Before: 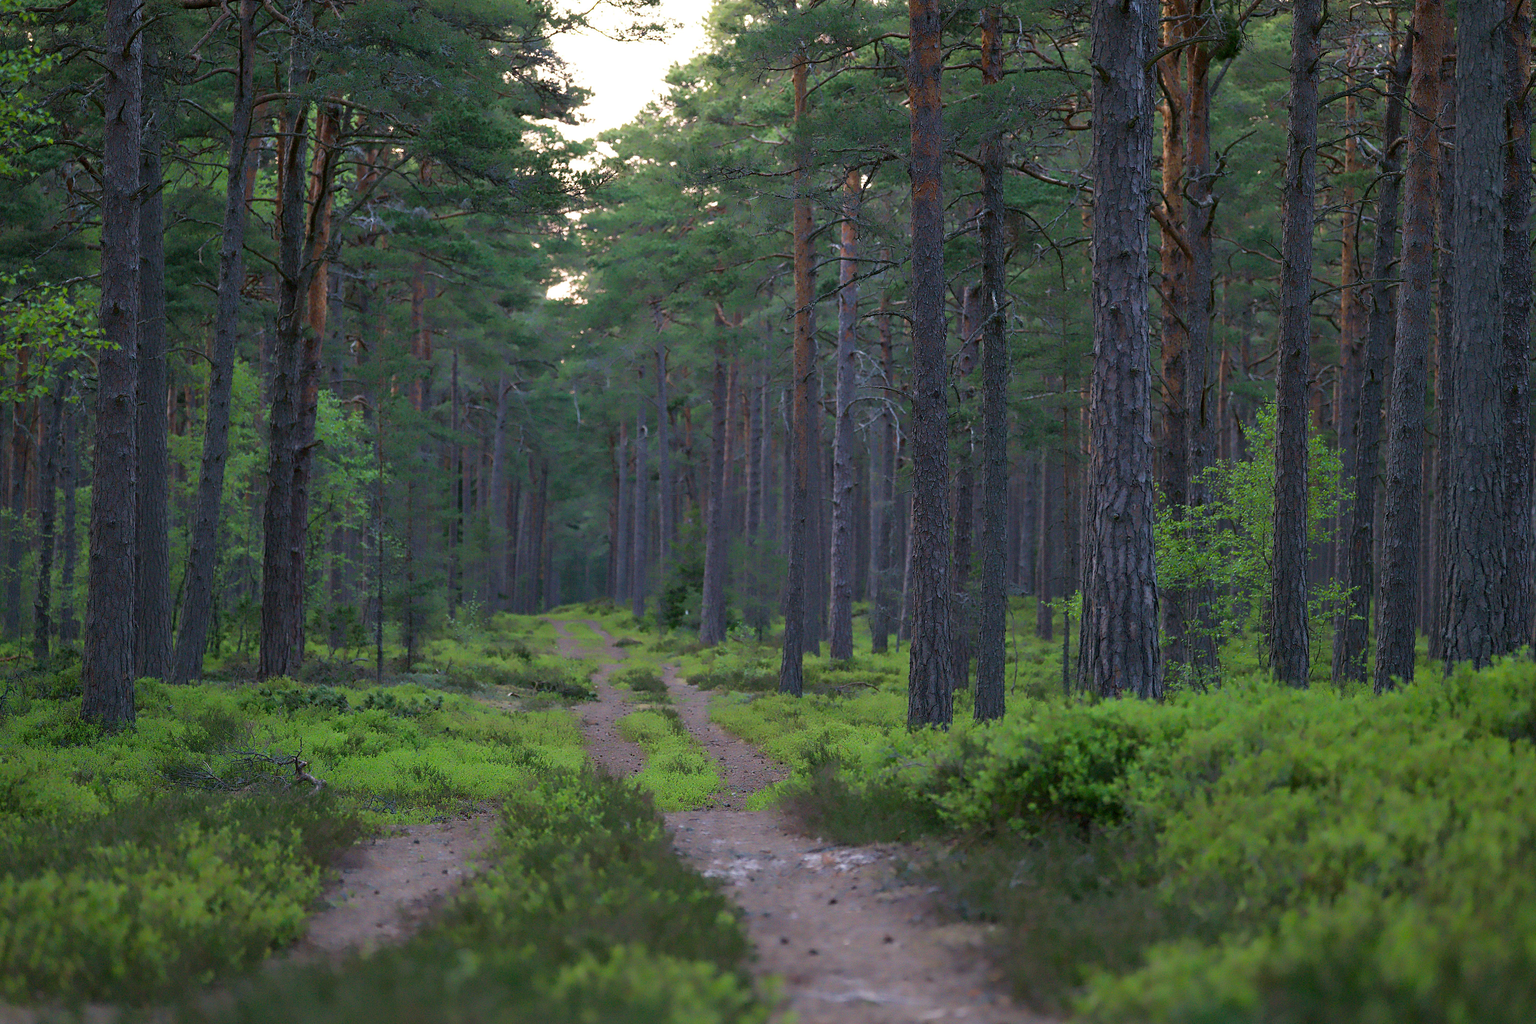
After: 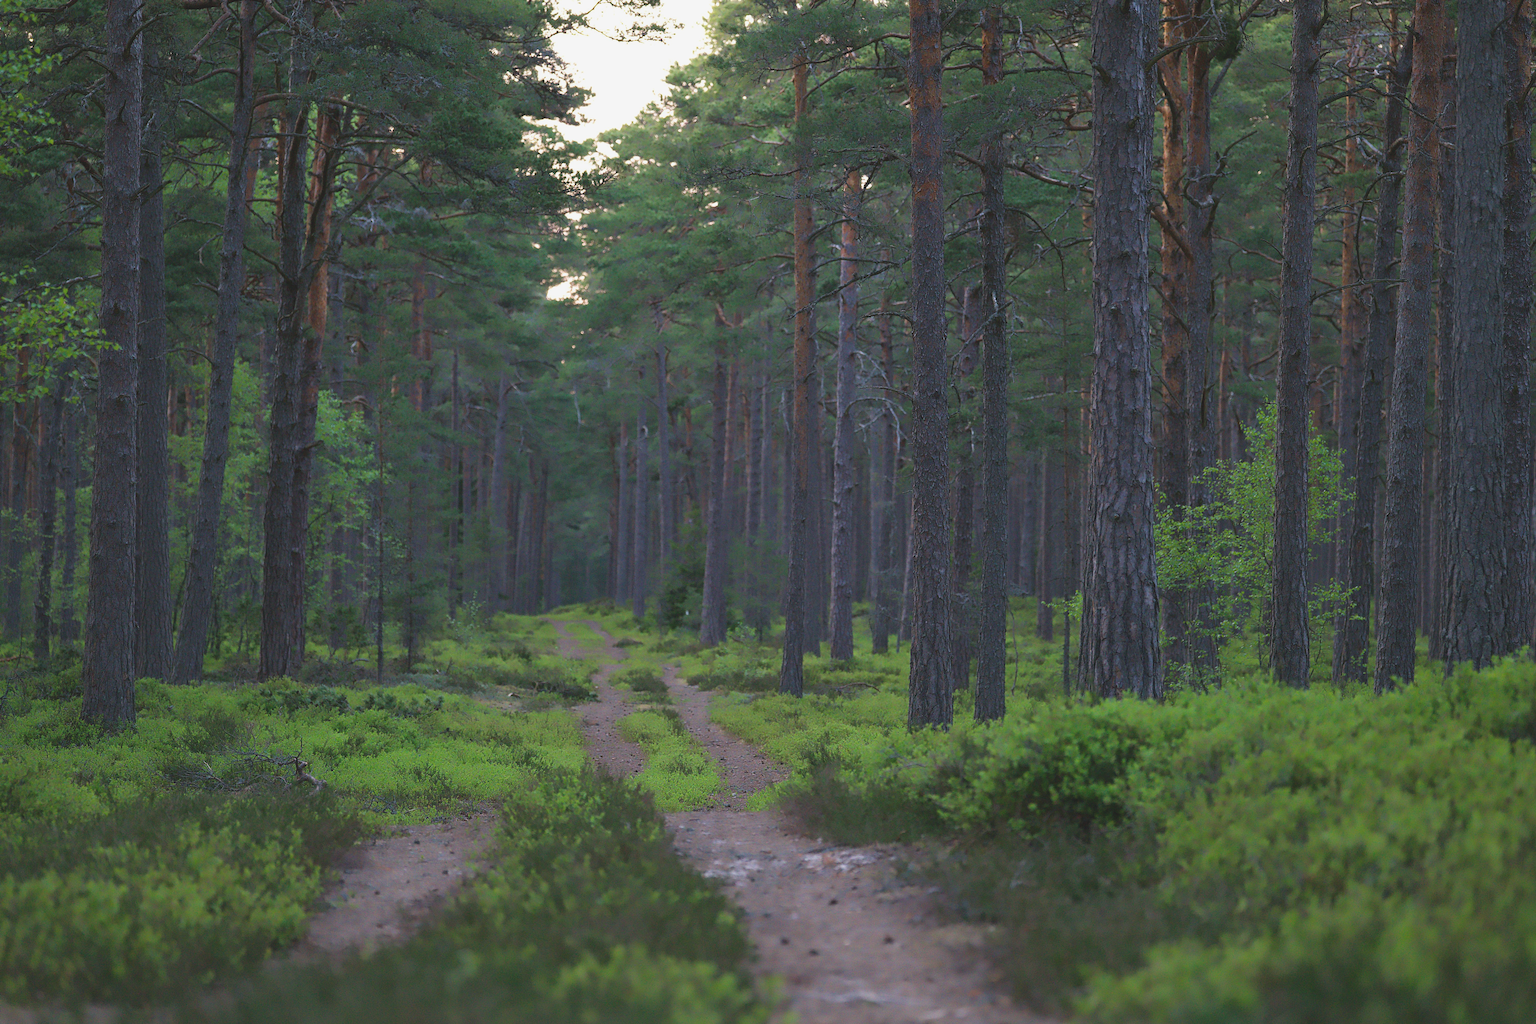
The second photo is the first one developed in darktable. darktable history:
exposure: black level correction -0.015, exposure -0.129 EV, compensate exposure bias true, compensate highlight preservation false
